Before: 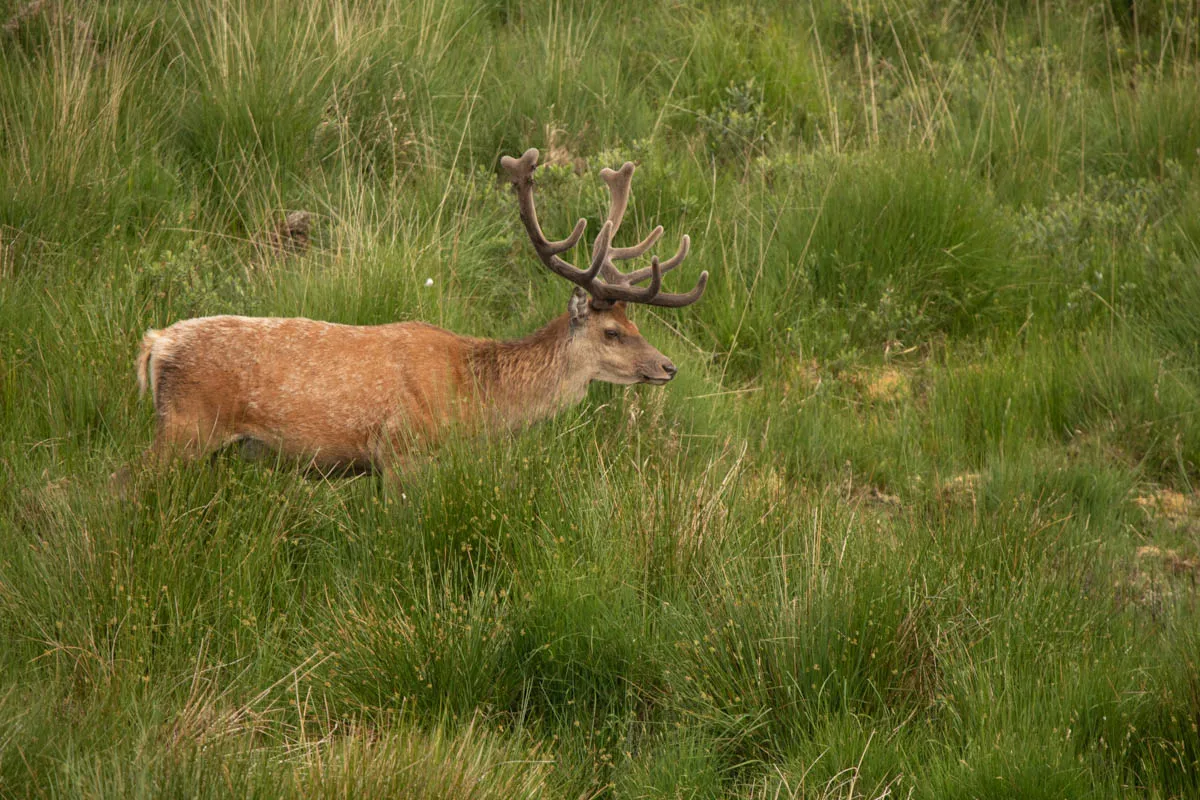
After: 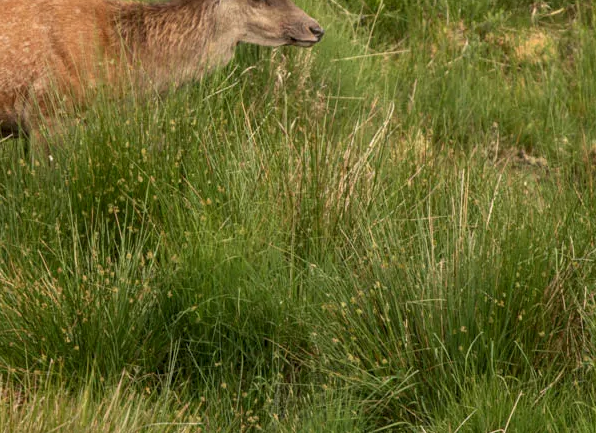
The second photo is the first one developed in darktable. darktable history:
crop: left 29.419%, top 42.271%, right 20.889%, bottom 3.491%
local contrast: on, module defaults
